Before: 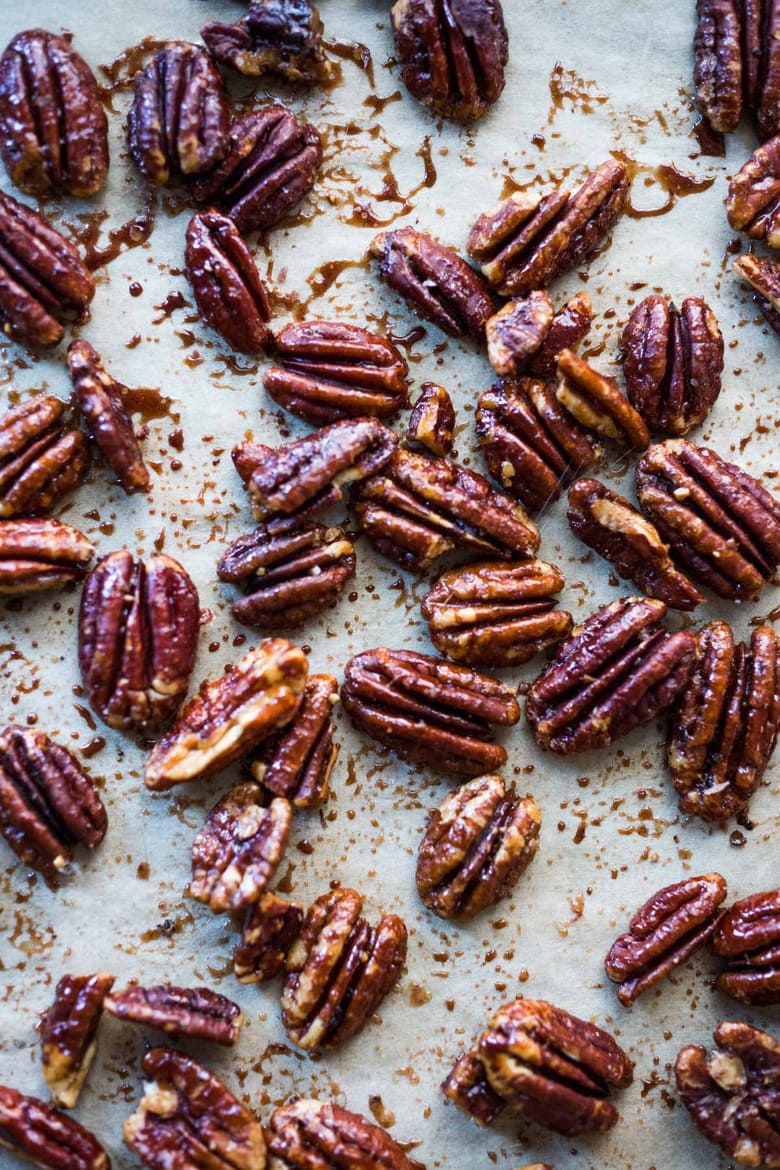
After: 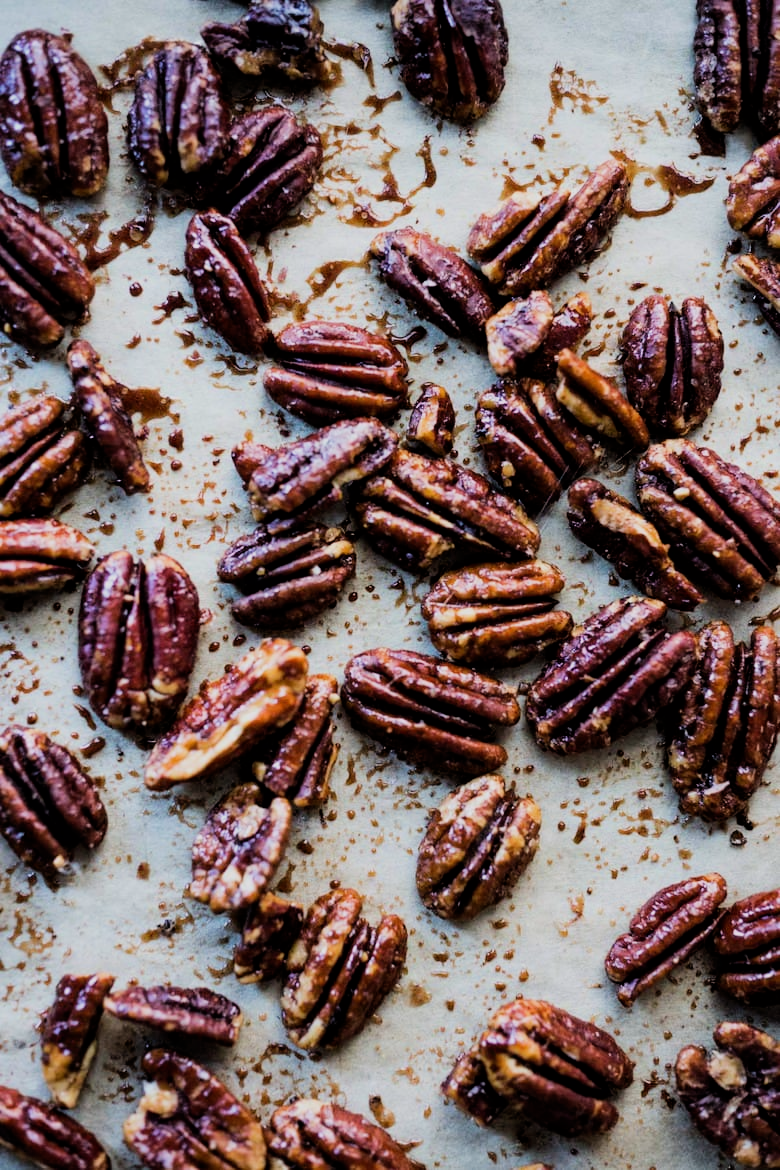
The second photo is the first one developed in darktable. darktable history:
filmic rgb: black relative exposure -5.12 EV, white relative exposure 3.98 EV, hardness 2.89, contrast 1.199
